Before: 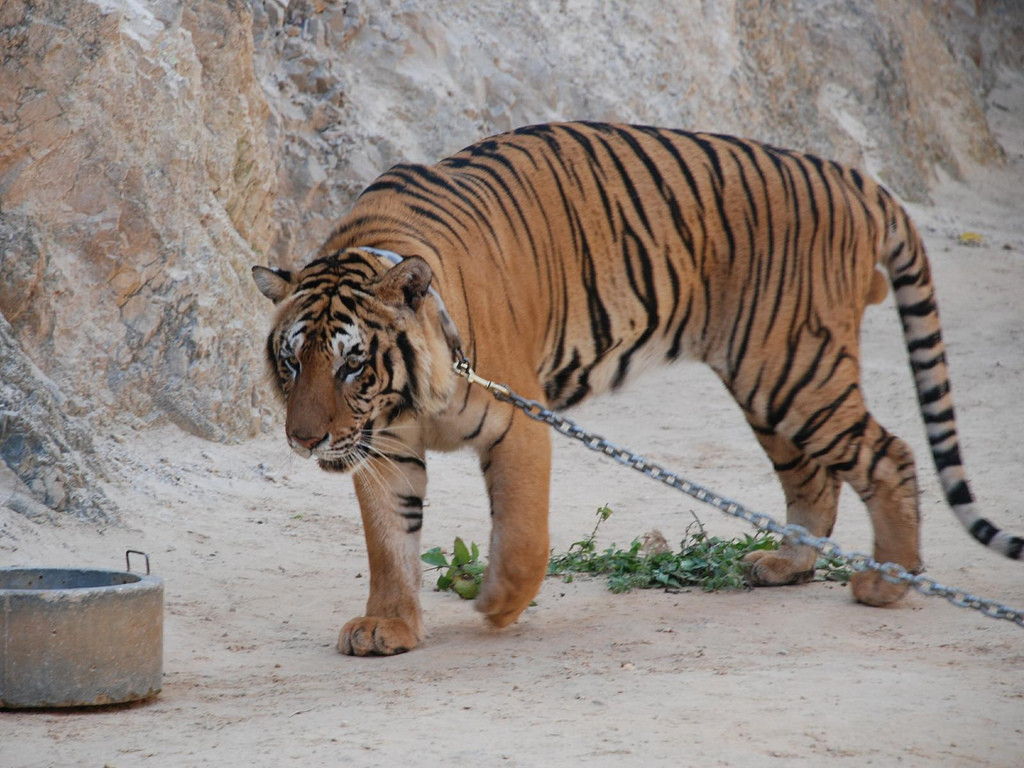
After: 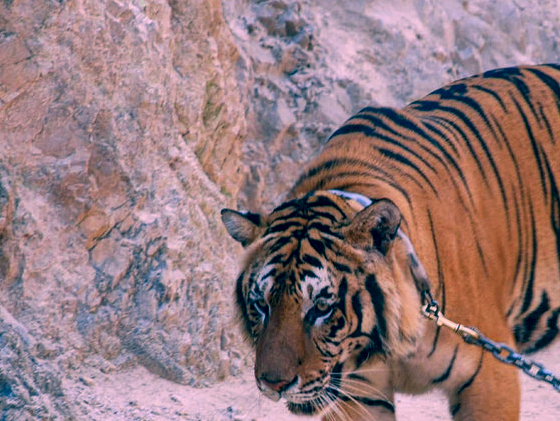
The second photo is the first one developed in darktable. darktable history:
local contrast: detail 142%
color correction: highlights a* 17.03, highlights b* 0.205, shadows a* -15.38, shadows b* -14.56, saturation 1.5
crop and rotate: left 3.047%, top 7.509%, right 42.236%, bottom 37.598%
